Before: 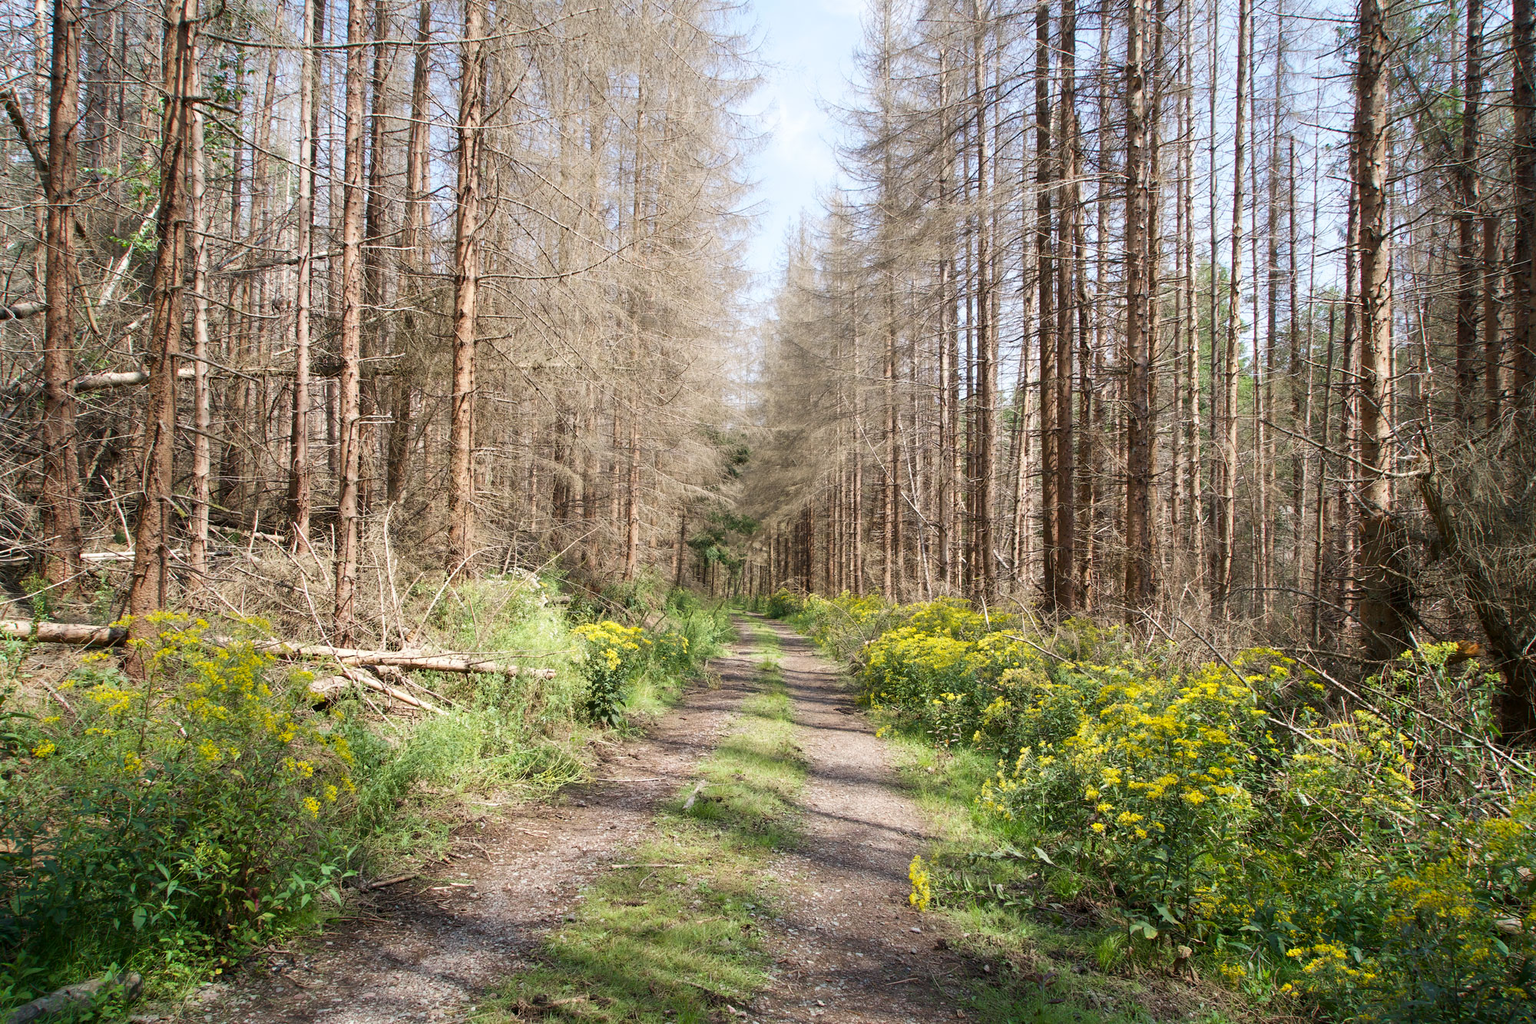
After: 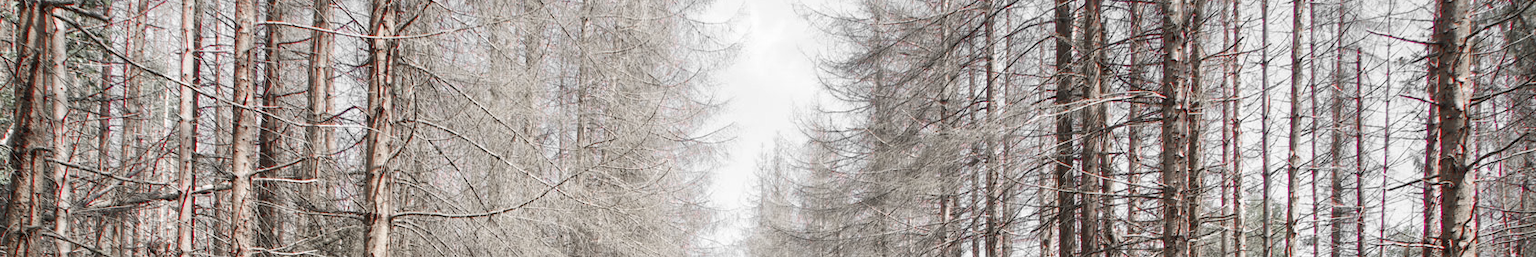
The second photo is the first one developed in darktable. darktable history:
local contrast: detail 109%
crop and rotate: left 9.697%, top 9.431%, right 6.106%, bottom 69.41%
color zones: curves: ch1 [(0, 0.831) (0.08, 0.771) (0.157, 0.268) (0.241, 0.207) (0.562, -0.005) (0.714, -0.013) (0.876, 0.01) (1, 0.831)]
